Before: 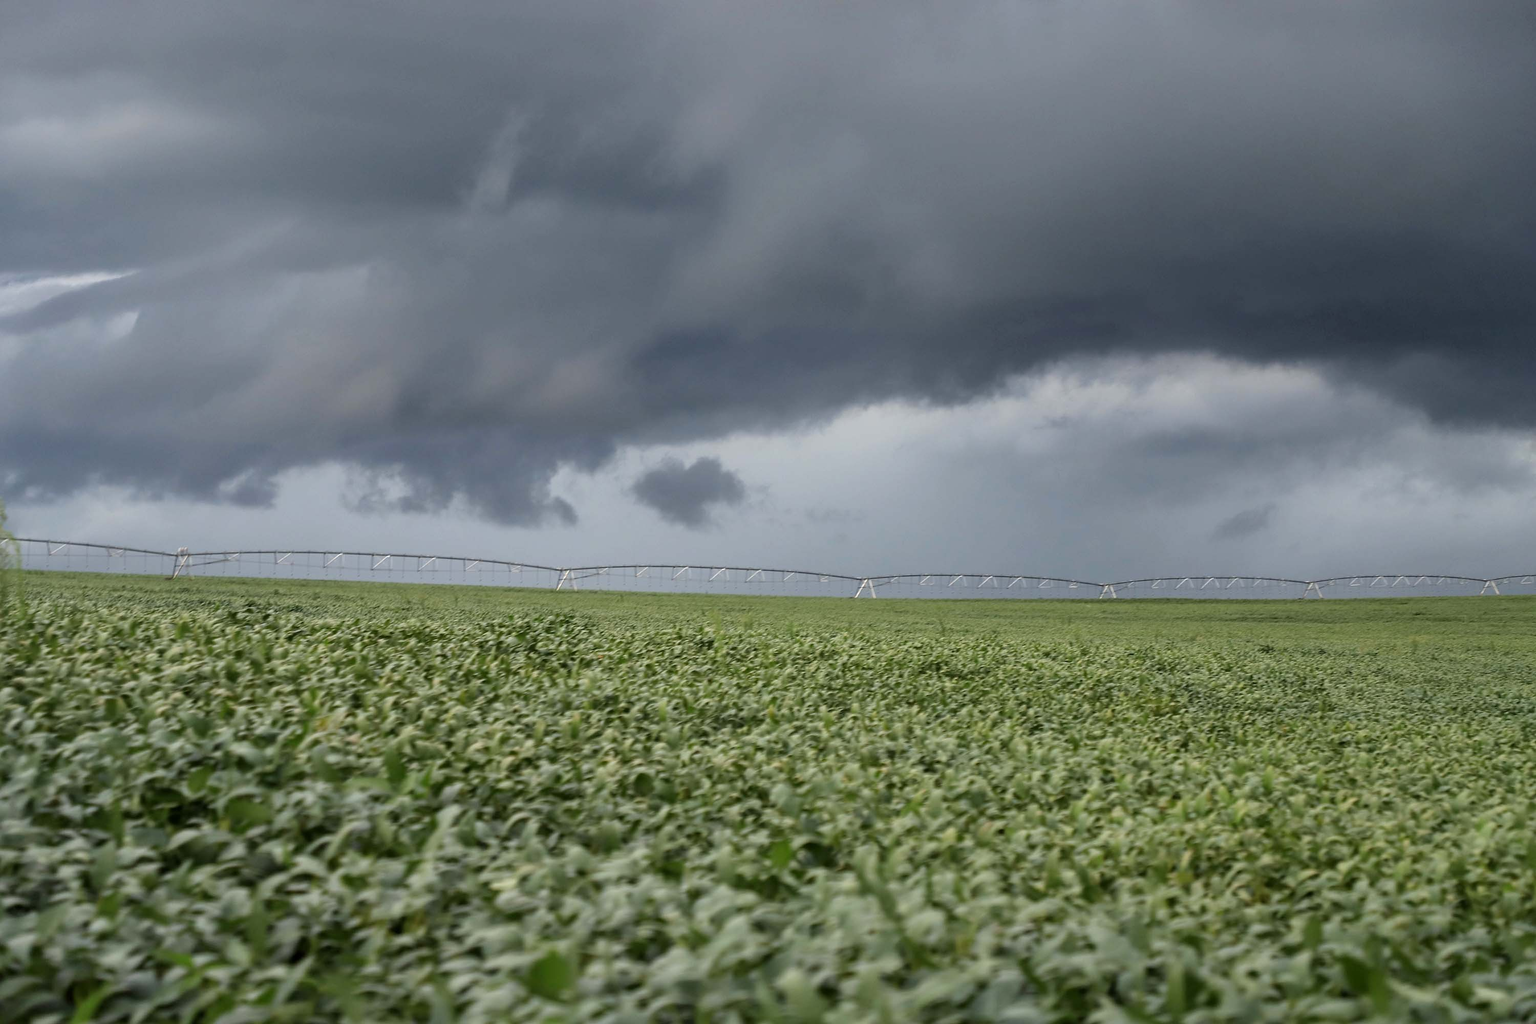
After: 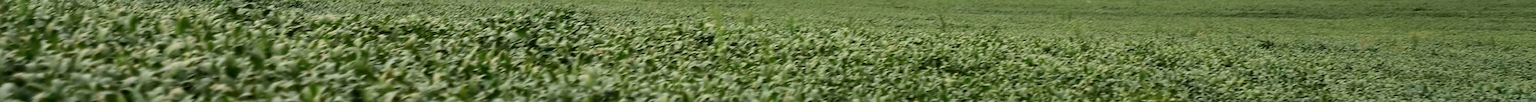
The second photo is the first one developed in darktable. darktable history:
tone equalizer: -8 EV -0.417 EV, -7 EV -0.389 EV, -6 EV -0.333 EV, -5 EV -0.222 EV, -3 EV 0.222 EV, -2 EV 0.333 EV, -1 EV 0.389 EV, +0 EV 0.417 EV, edges refinement/feathering 500, mask exposure compensation -1.57 EV, preserve details no
graduated density: rotation -180°, offset 27.42
crop and rotate: top 59.084%, bottom 30.916%
